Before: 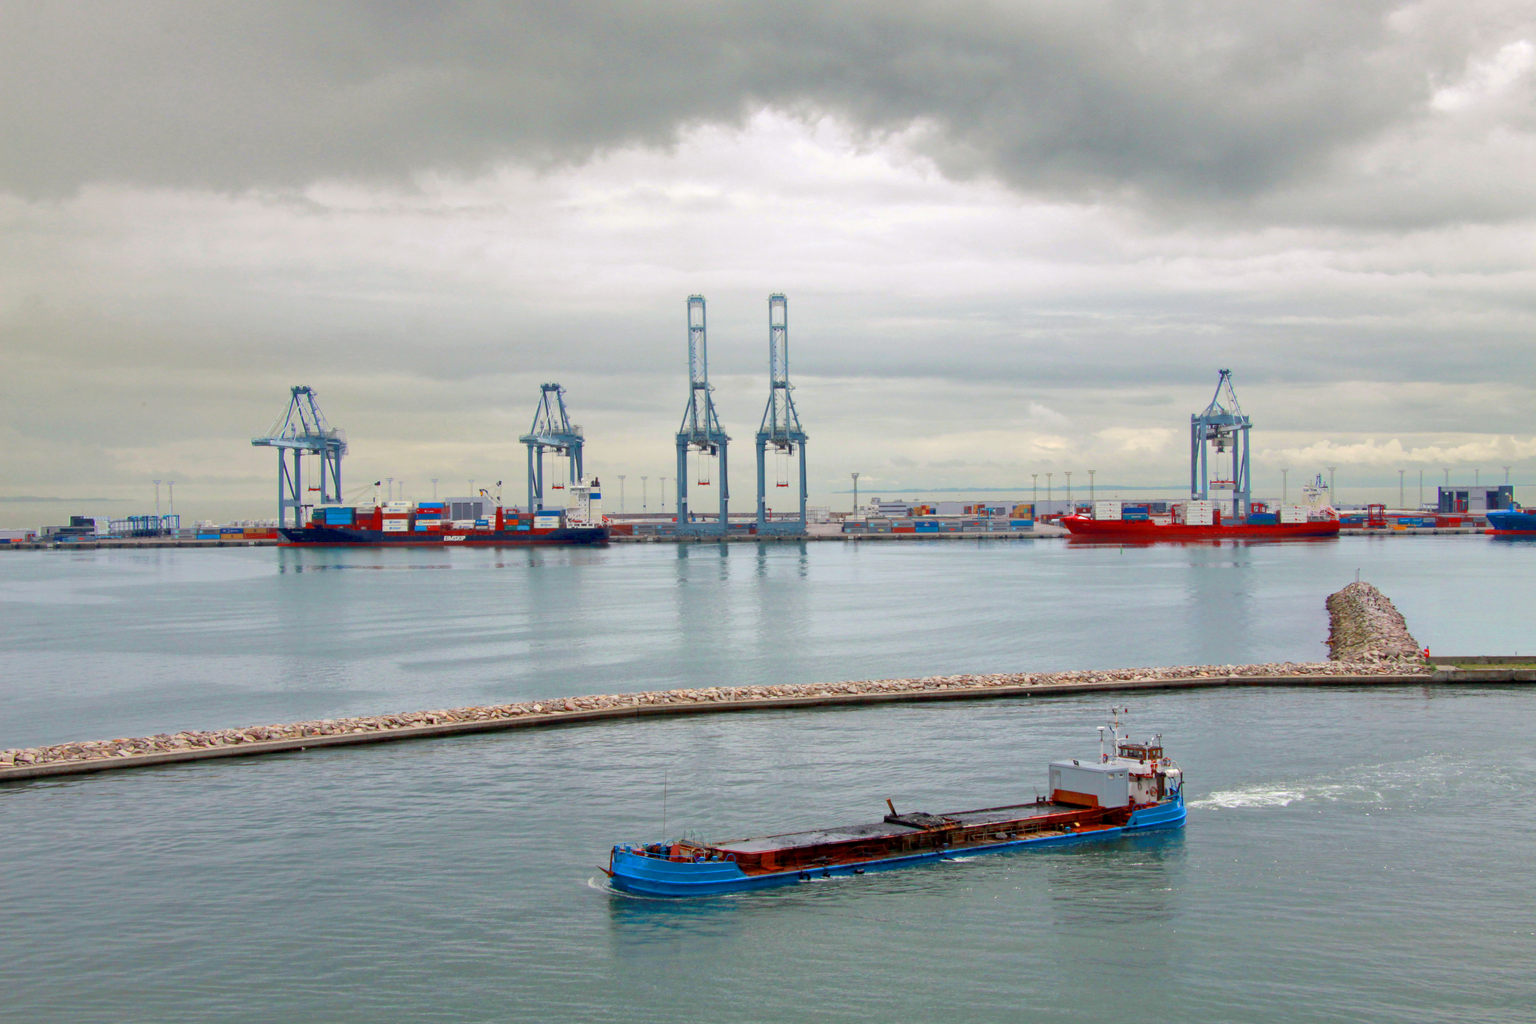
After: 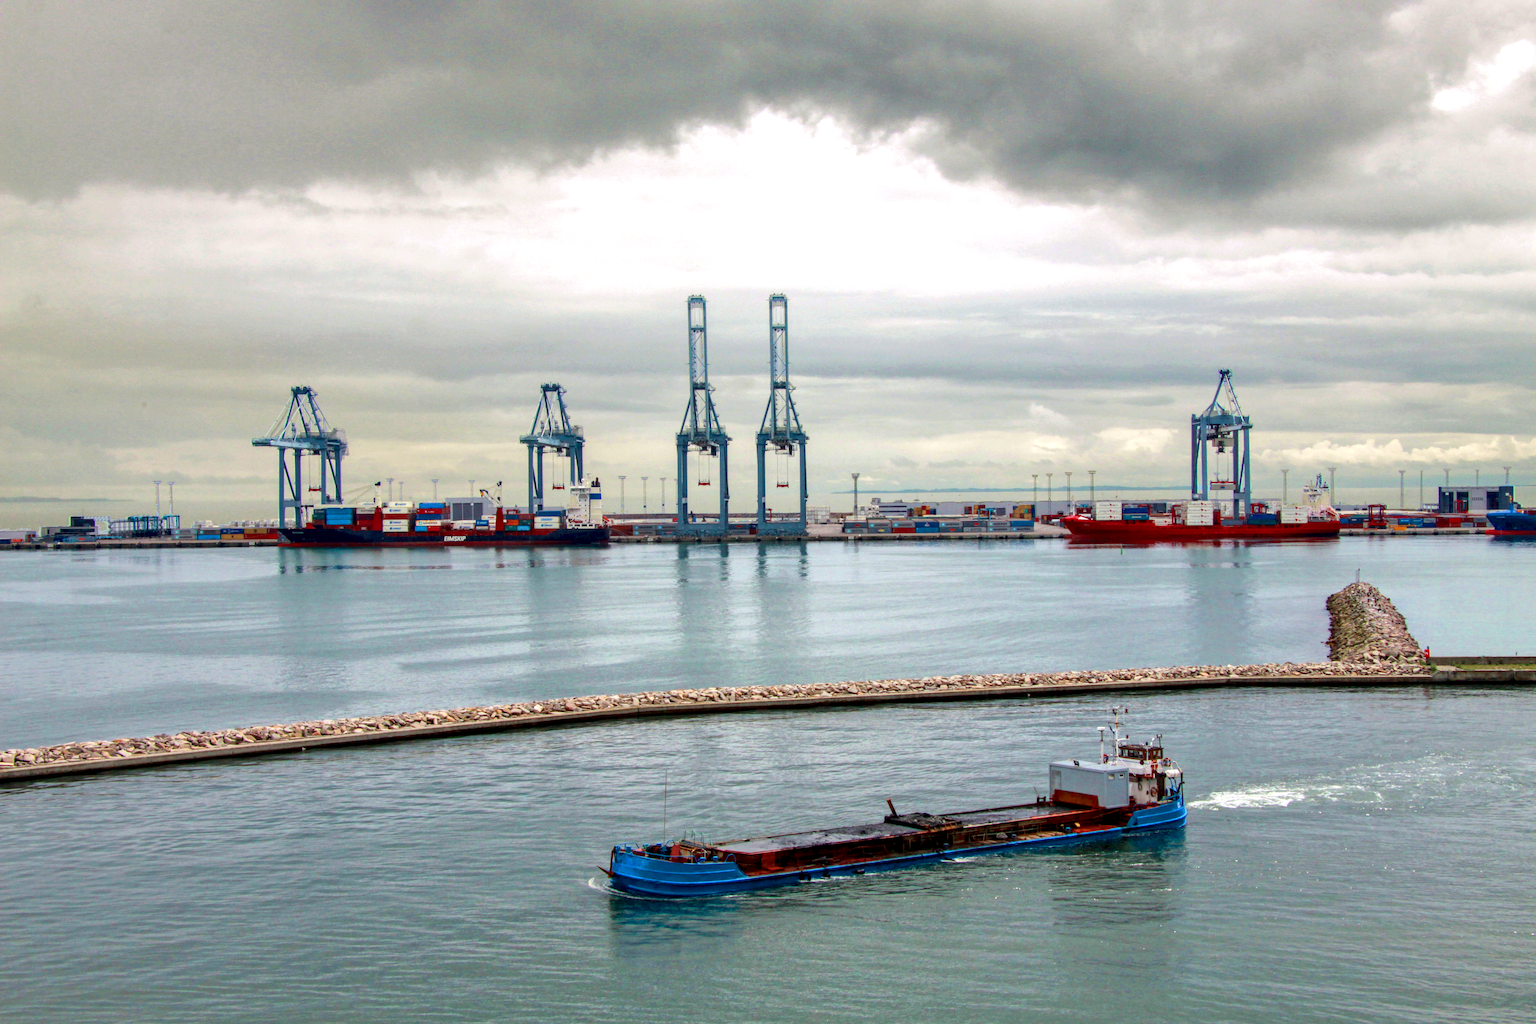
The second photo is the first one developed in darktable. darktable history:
velvia: on, module defaults
exposure: black level correction -0.009, exposure 0.072 EV, compensate exposure bias true, compensate highlight preservation false
local contrast: highlights 21%, shadows 69%, detail 170%
